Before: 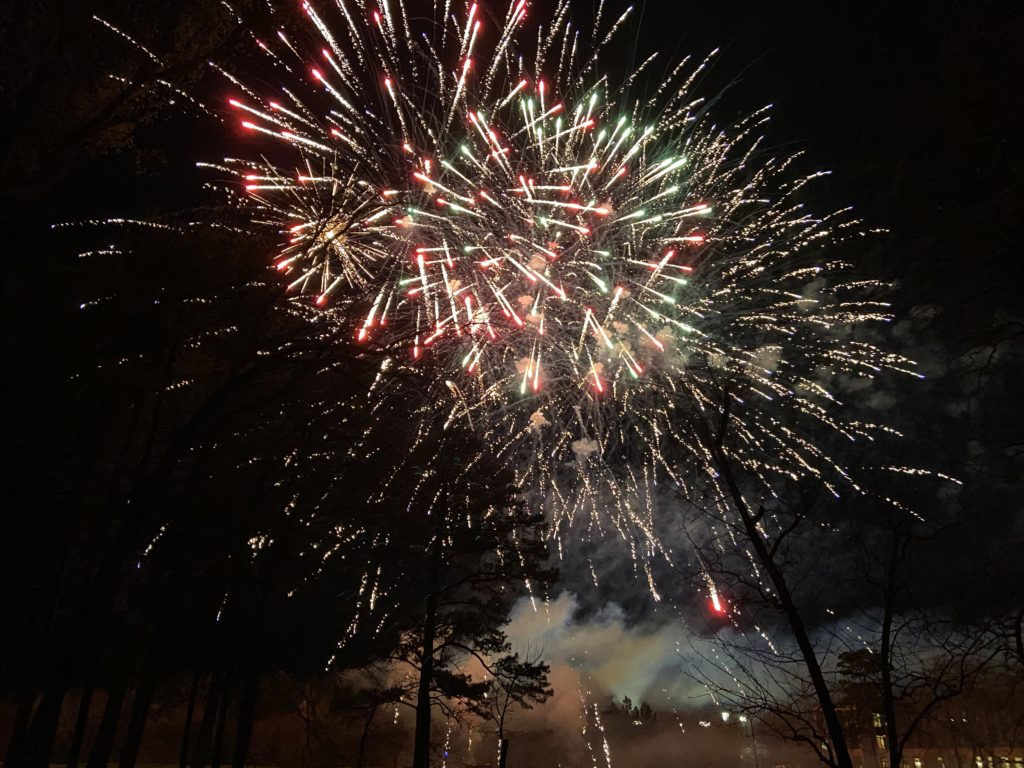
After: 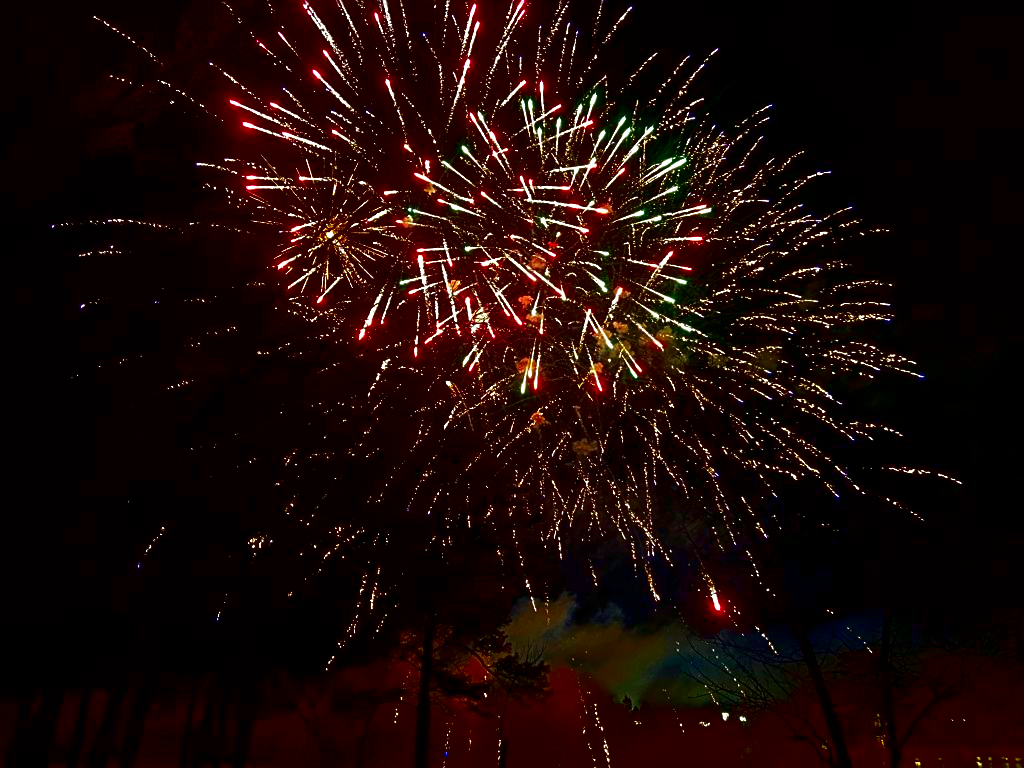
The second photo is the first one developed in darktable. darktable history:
sharpen: on, module defaults
contrast brightness saturation: brightness -0.995, saturation 0.989
